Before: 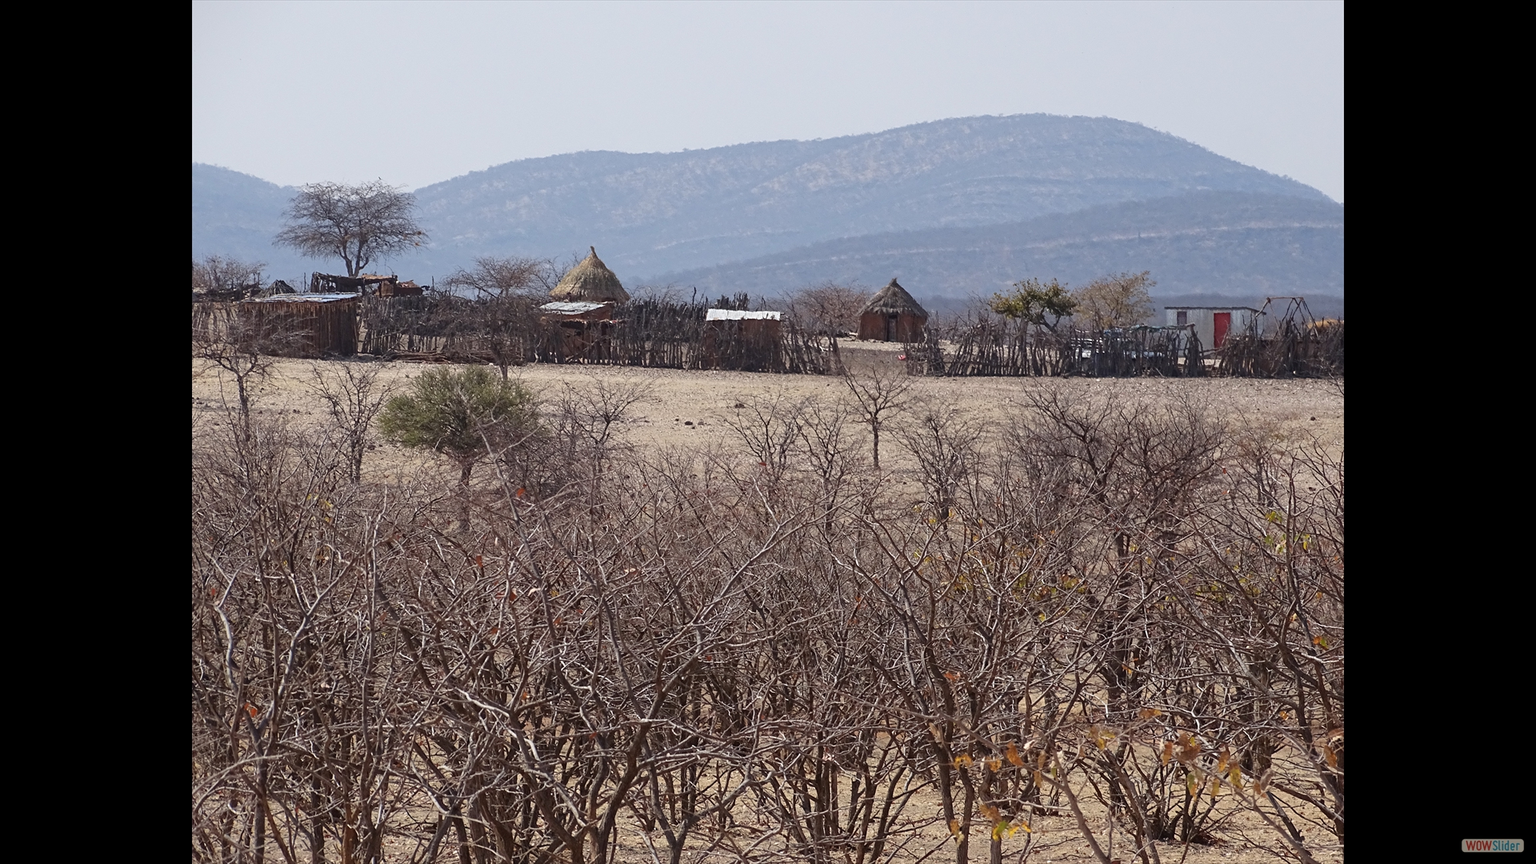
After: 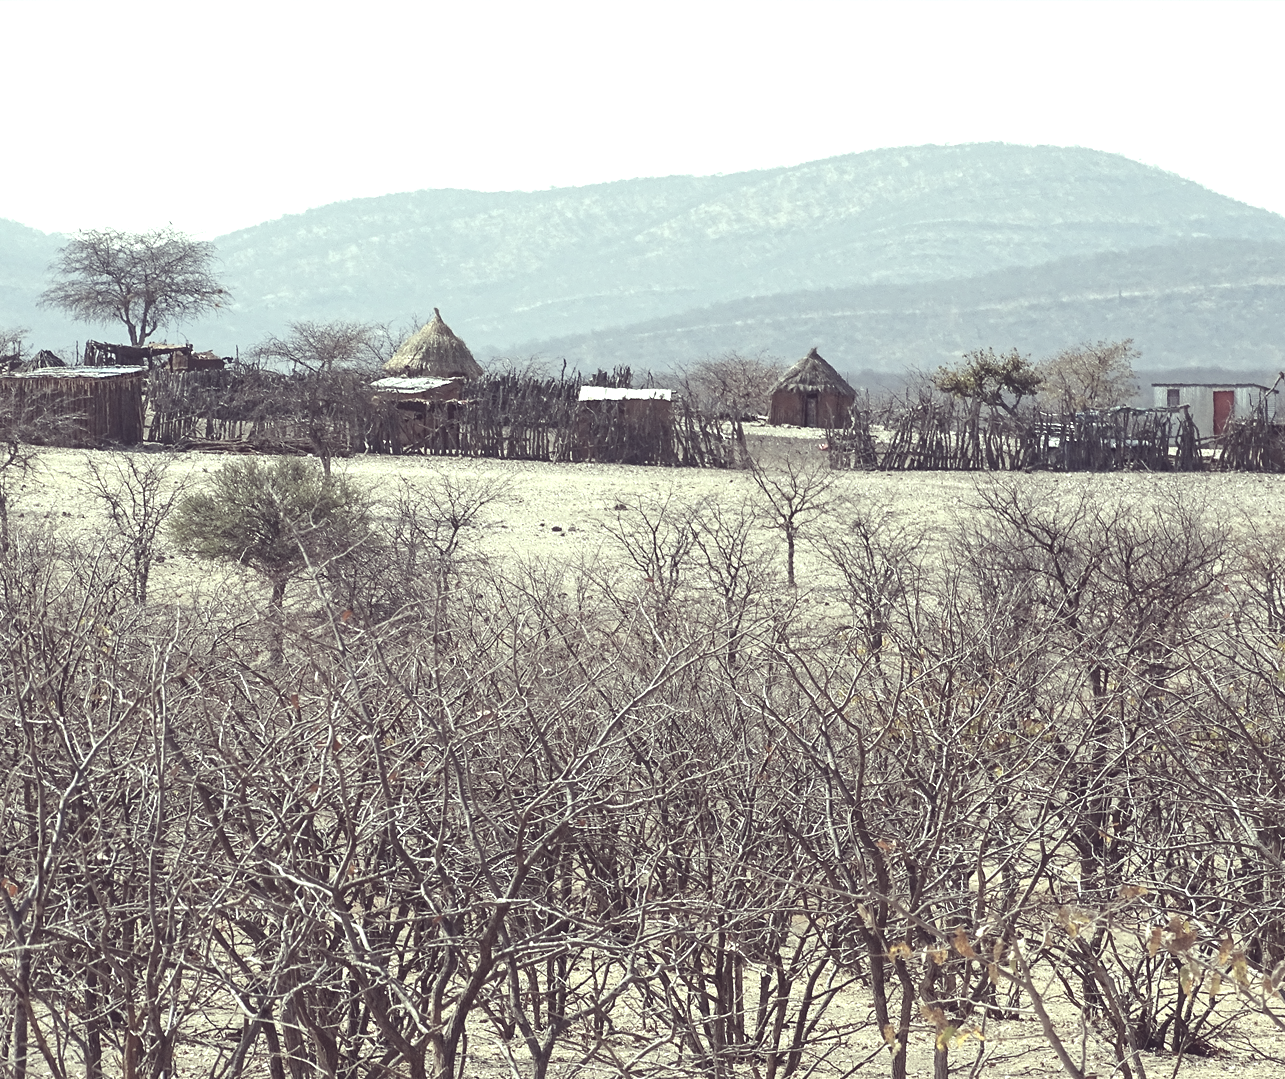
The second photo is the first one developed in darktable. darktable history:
color correction: highlights a* -20.69, highlights b* 20.06, shadows a* 19.85, shadows b* -21.15, saturation 0.435
crop and rotate: left 15.881%, right 17.188%
exposure: black level correction -0.005, exposure 1 EV, compensate highlight preservation false
